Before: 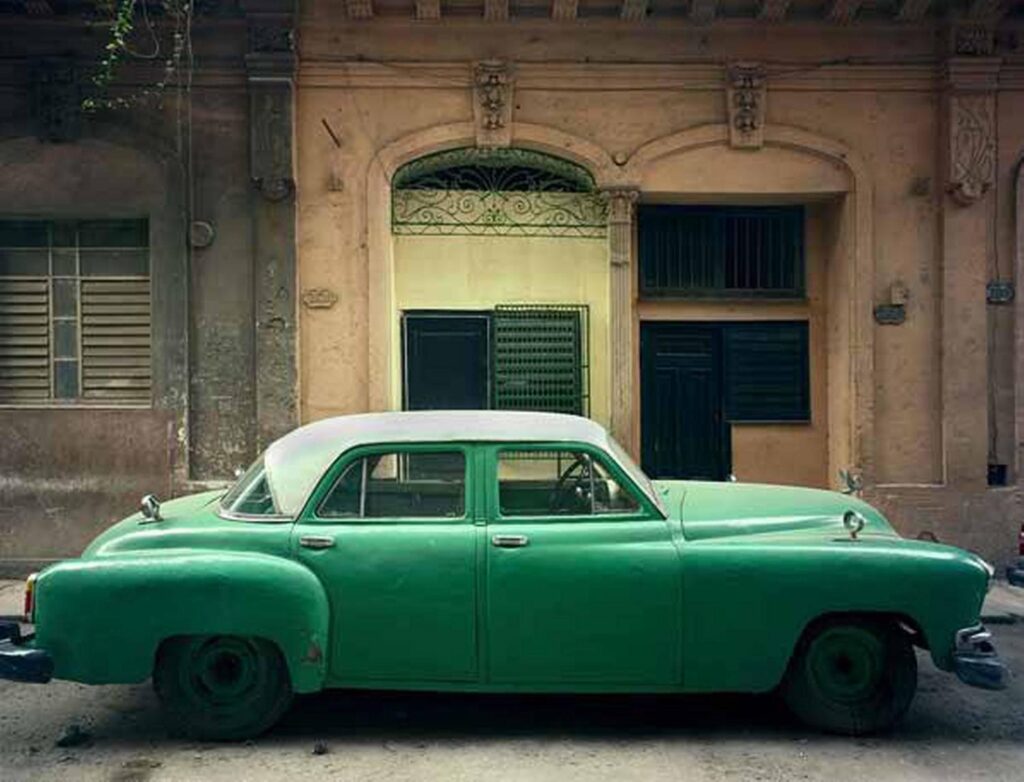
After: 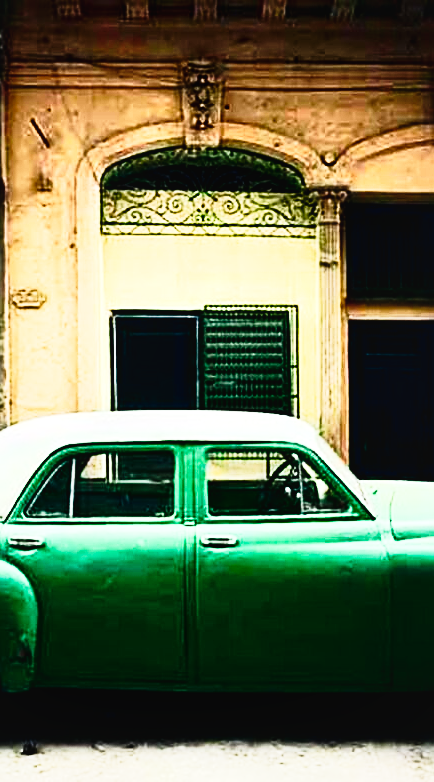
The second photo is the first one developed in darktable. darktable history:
base curve: curves: ch0 [(0, 0) (0.005, 0.002) (0.193, 0.295) (0.399, 0.664) (0.75, 0.928) (1, 1)]
exposure: black level correction 0, exposure 0.86 EV, compensate highlight preservation false
crop: left 28.453%, right 29.108%
contrast brightness saturation: contrast 0.09, brightness -0.605, saturation 0.173
sharpen: on, module defaults
local contrast: mode bilateral grid, contrast 20, coarseness 49, detail 130%, midtone range 0.2
tone curve: curves: ch0 [(0.003, 0.032) (0.037, 0.037) (0.149, 0.117) (0.297, 0.318) (0.41, 0.48) (0.541, 0.649) (0.722, 0.857) (0.875, 0.946) (1, 0.98)]; ch1 [(0, 0) (0.305, 0.325) (0.453, 0.437) (0.482, 0.474) (0.501, 0.498) (0.506, 0.503) (0.559, 0.576) (0.6, 0.635) (0.656, 0.707) (1, 1)]; ch2 [(0, 0) (0.323, 0.277) (0.408, 0.399) (0.45, 0.48) (0.499, 0.502) (0.515, 0.532) (0.573, 0.602) (0.653, 0.675) (0.75, 0.756) (1, 1)], preserve colors none
